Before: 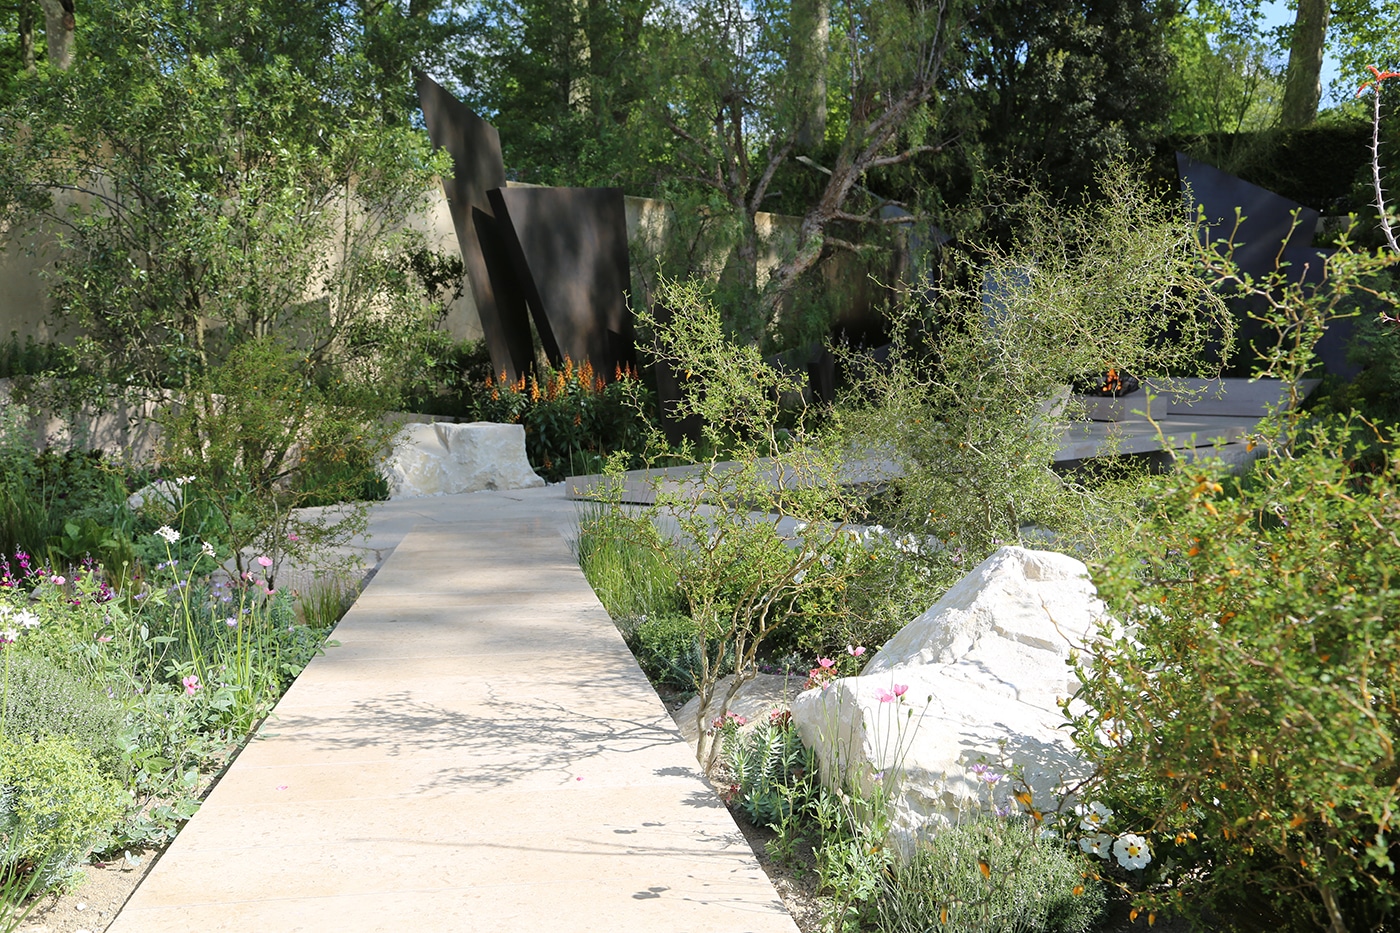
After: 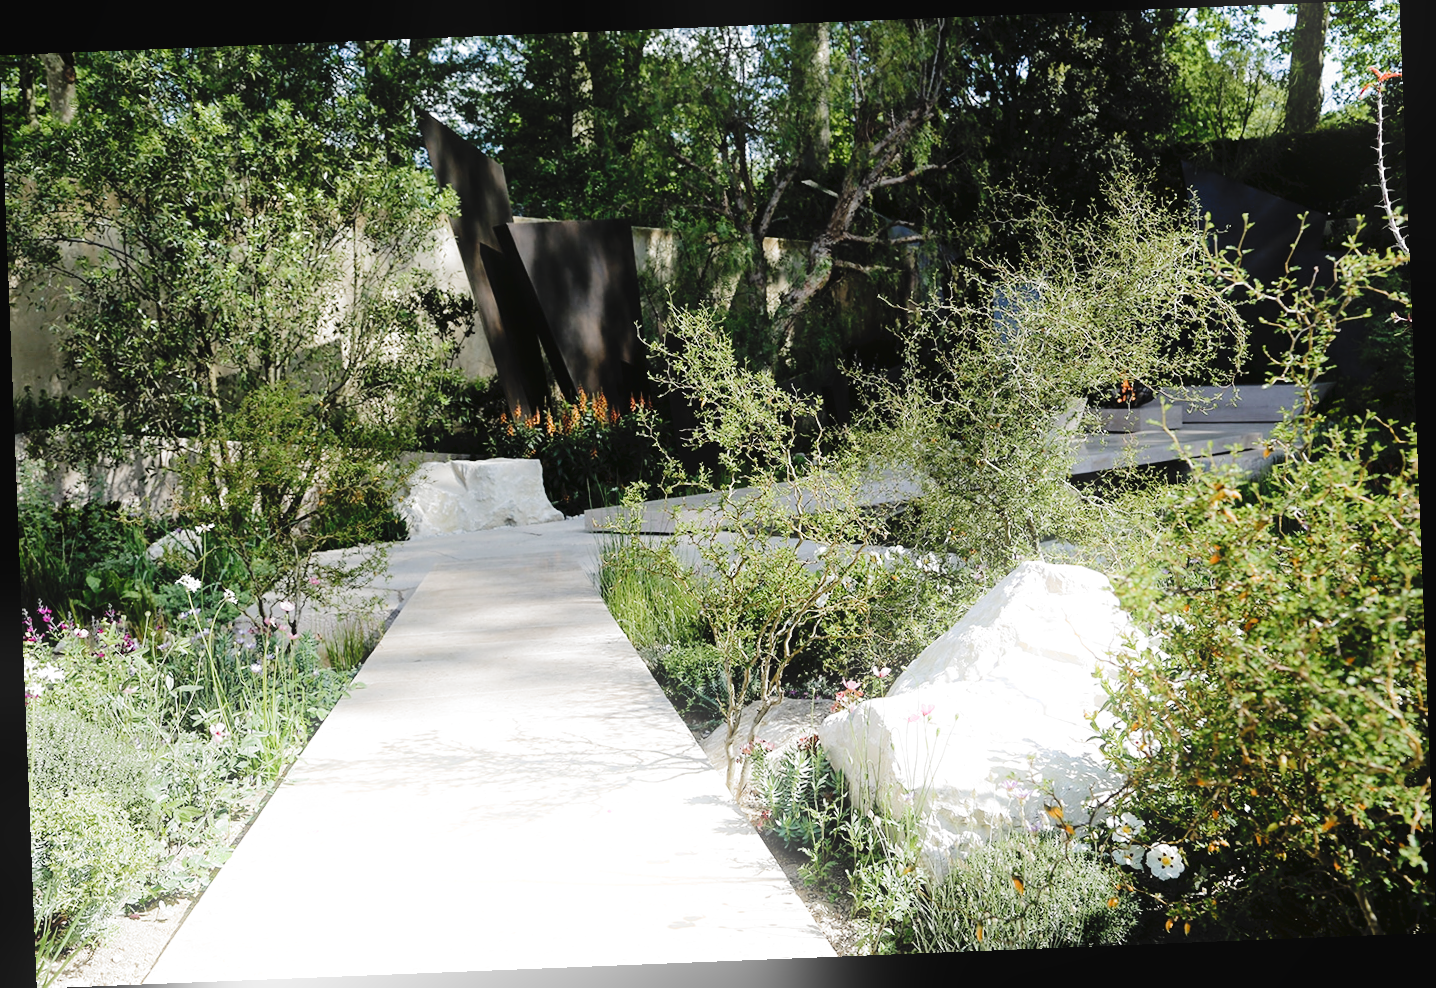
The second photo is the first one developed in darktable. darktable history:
bloom: size 9%, threshold 100%, strength 7%
rotate and perspective: rotation -2.29°, automatic cropping off
filmic rgb: black relative exposure -8.2 EV, white relative exposure 2.2 EV, threshold 3 EV, hardness 7.11, latitude 75%, contrast 1.325, highlights saturation mix -2%, shadows ↔ highlights balance 30%, preserve chrominance RGB euclidean norm, color science v5 (2021), contrast in shadows safe, contrast in highlights safe, enable highlight reconstruction true
tone curve: curves: ch0 [(0, 0) (0.003, 0.047) (0.011, 0.051) (0.025, 0.061) (0.044, 0.075) (0.069, 0.09) (0.1, 0.102) (0.136, 0.125) (0.177, 0.173) (0.224, 0.226) (0.277, 0.303) (0.335, 0.388) (0.399, 0.469) (0.468, 0.545) (0.543, 0.623) (0.623, 0.695) (0.709, 0.766) (0.801, 0.832) (0.898, 0.905) (1, 1)], preserve colors none
